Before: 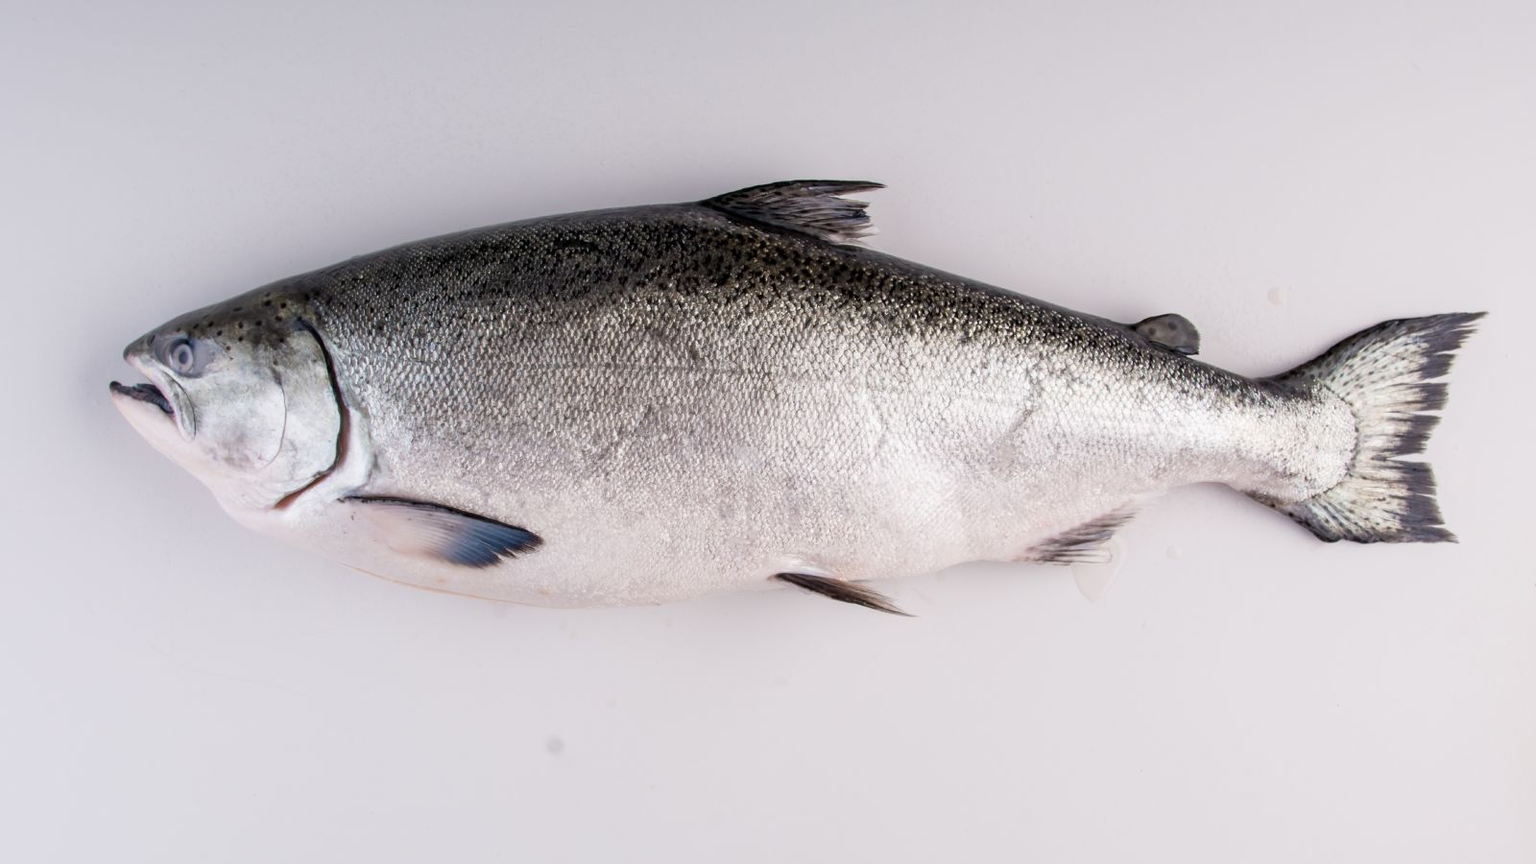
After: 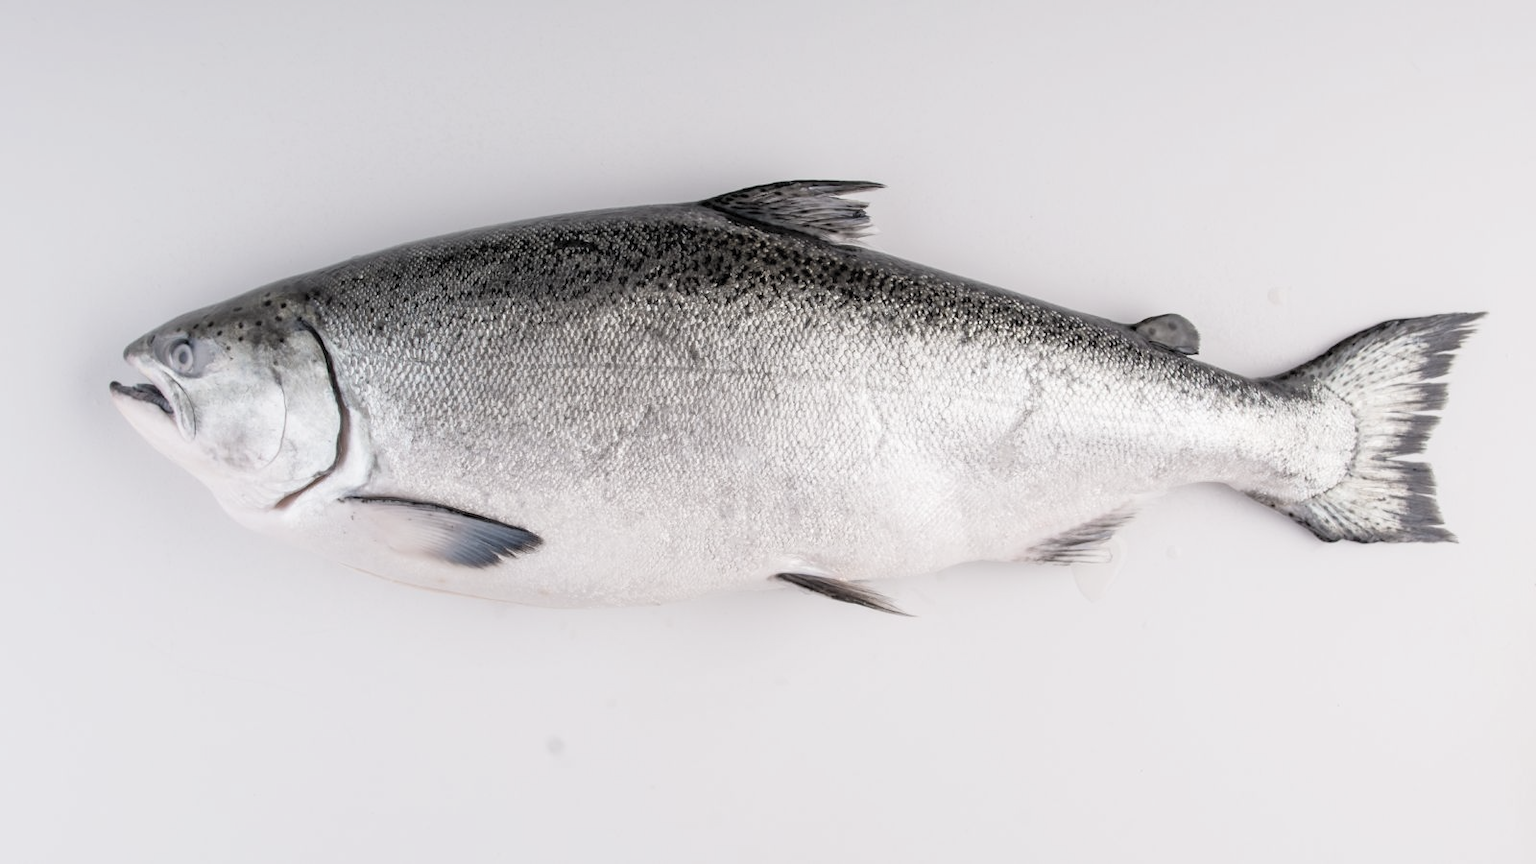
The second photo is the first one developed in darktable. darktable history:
contrast brightness saturation: brightness 0.186, saturation -0.505
